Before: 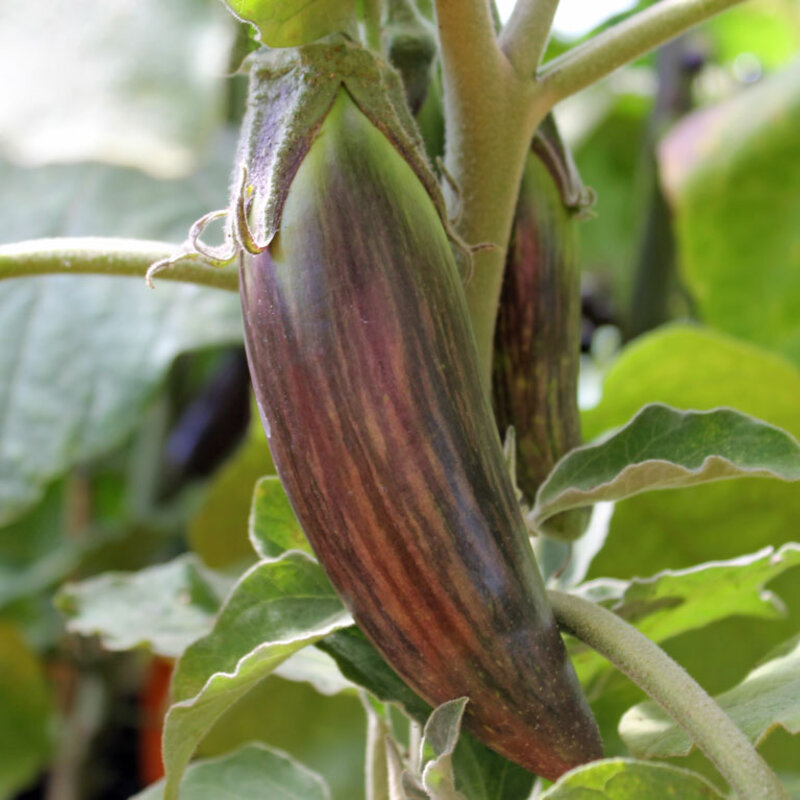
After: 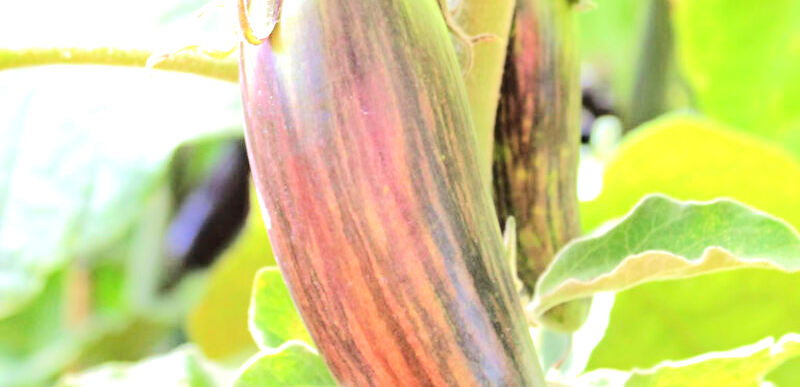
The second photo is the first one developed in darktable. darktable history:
crop and rotate: top 26.256%, bottom 25.312%
tone equalizer: -7 EV 0.157 EV, -6 EV 0.59 EV, -5 EV 1.17 EV, -4 EV 1.36 EV, -3 EV 1.13 EV, -2 EV 0.6 EV, -1 EV 0.149 EV, edges refinement/feathering 500, mask exposure compensation -1.57 EV, preserve details no
exposure: black level correction 0, exposure 1.375 EV, compensate highlight preservation false
